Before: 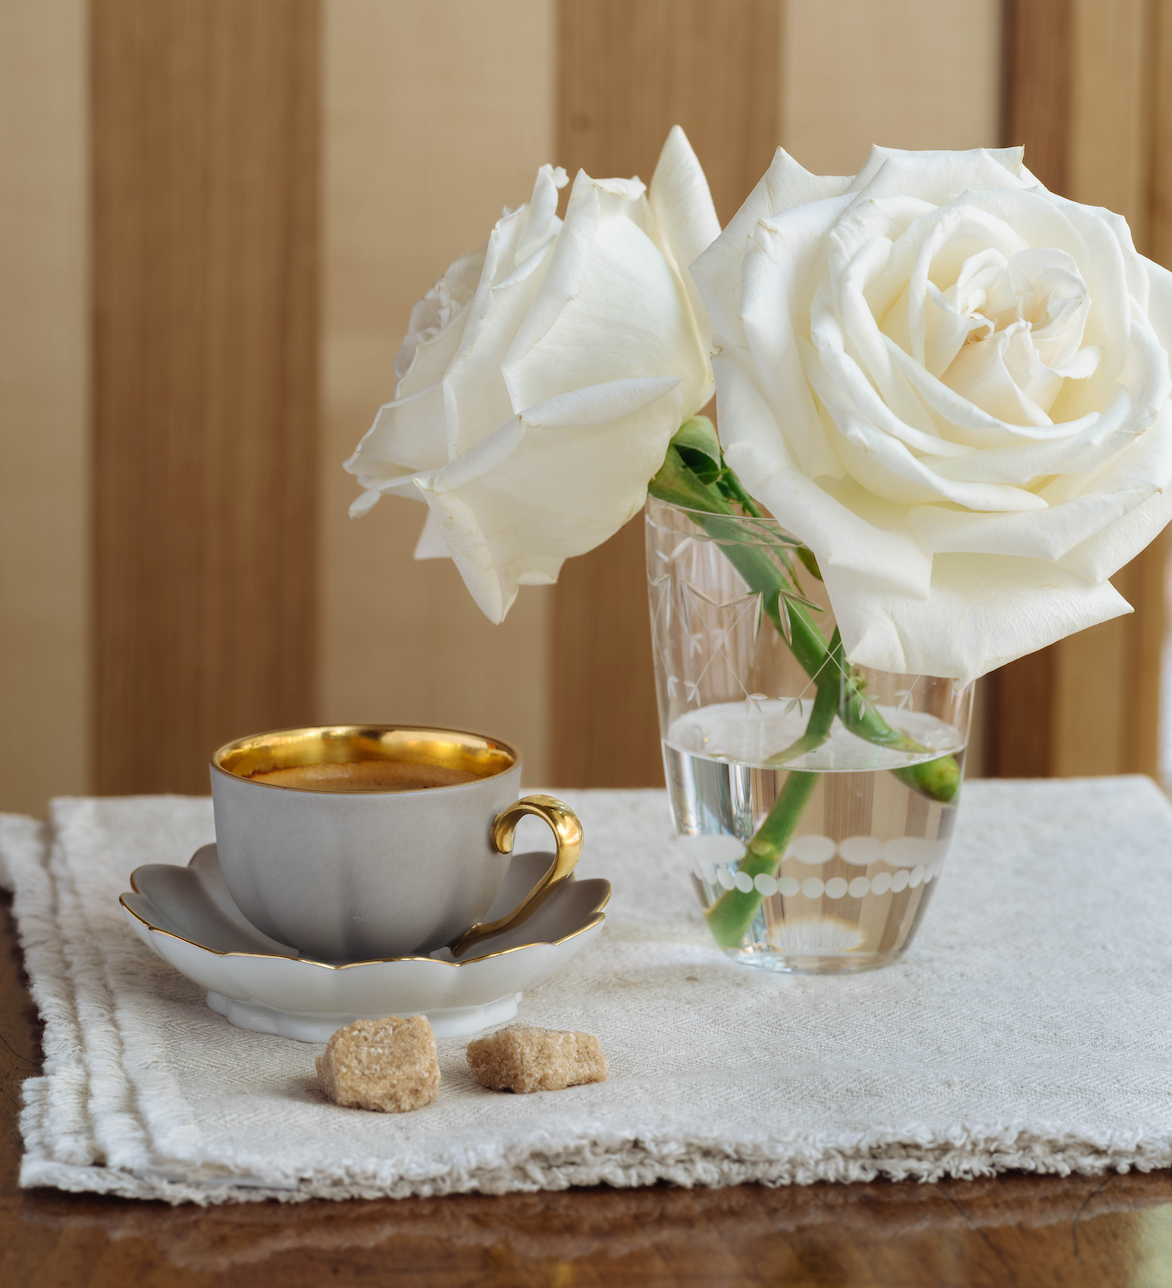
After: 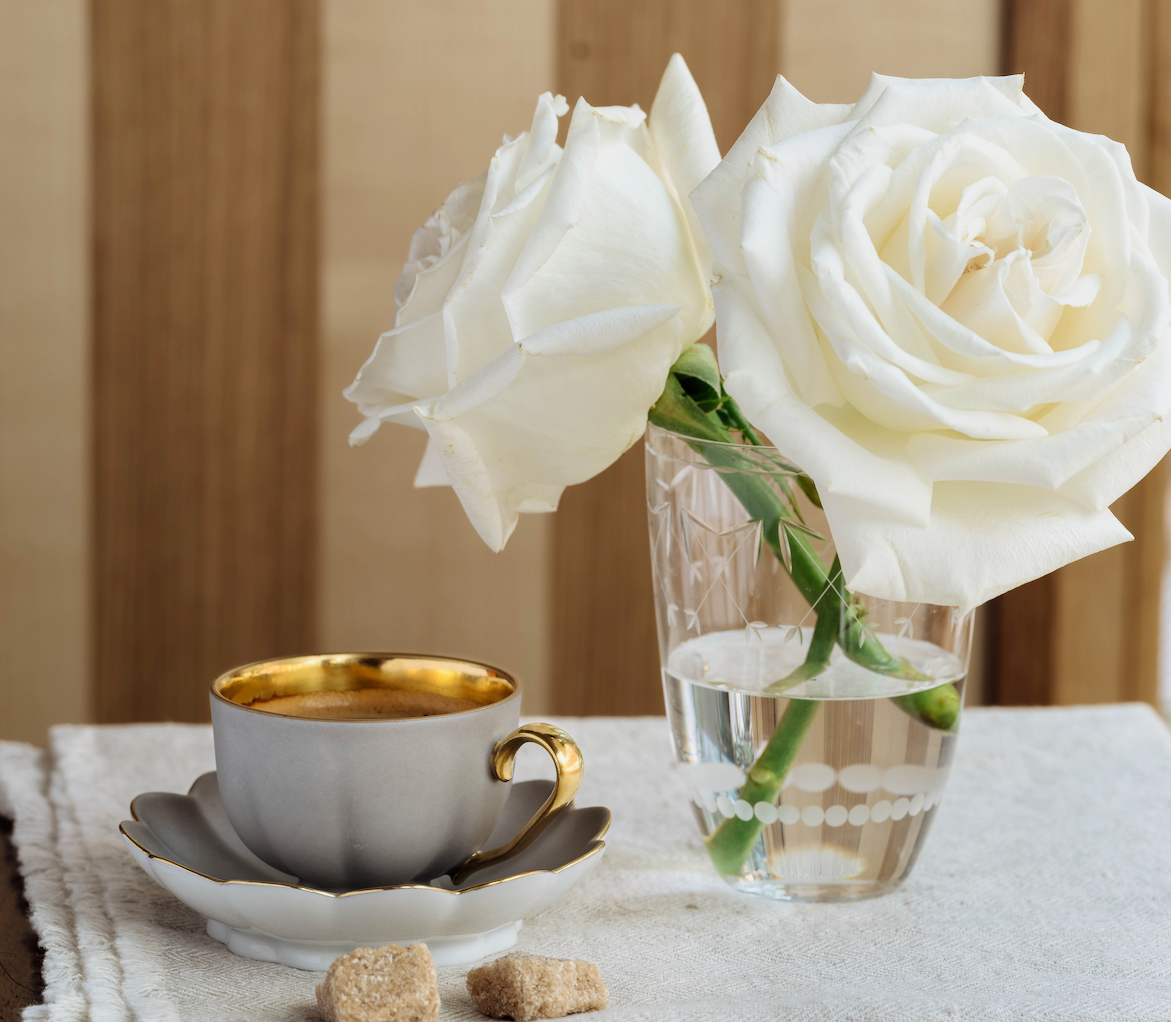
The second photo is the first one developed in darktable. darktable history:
crop and rotate: top 5.667%, bottom 14.937%
filmic rgb: black relative exposure -8.07 EV, white relative exposure 3 EV, hardness 5.35, contrast 1.25
